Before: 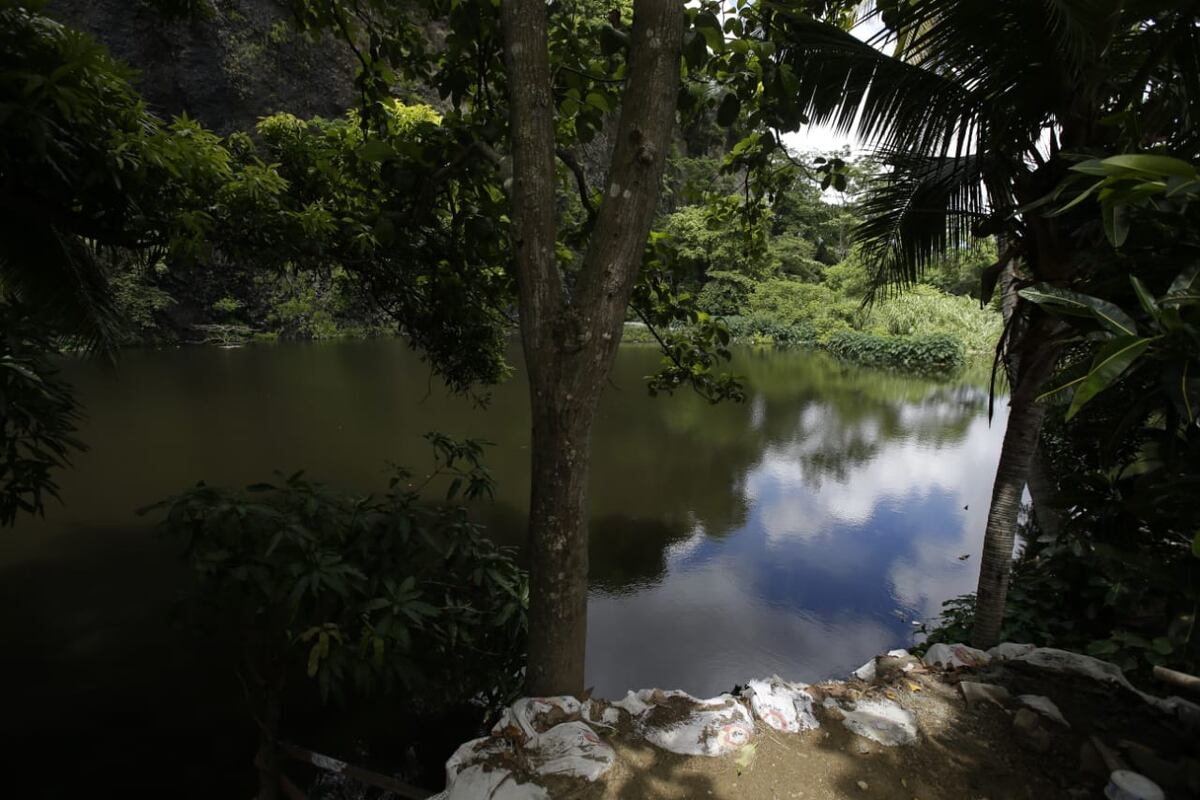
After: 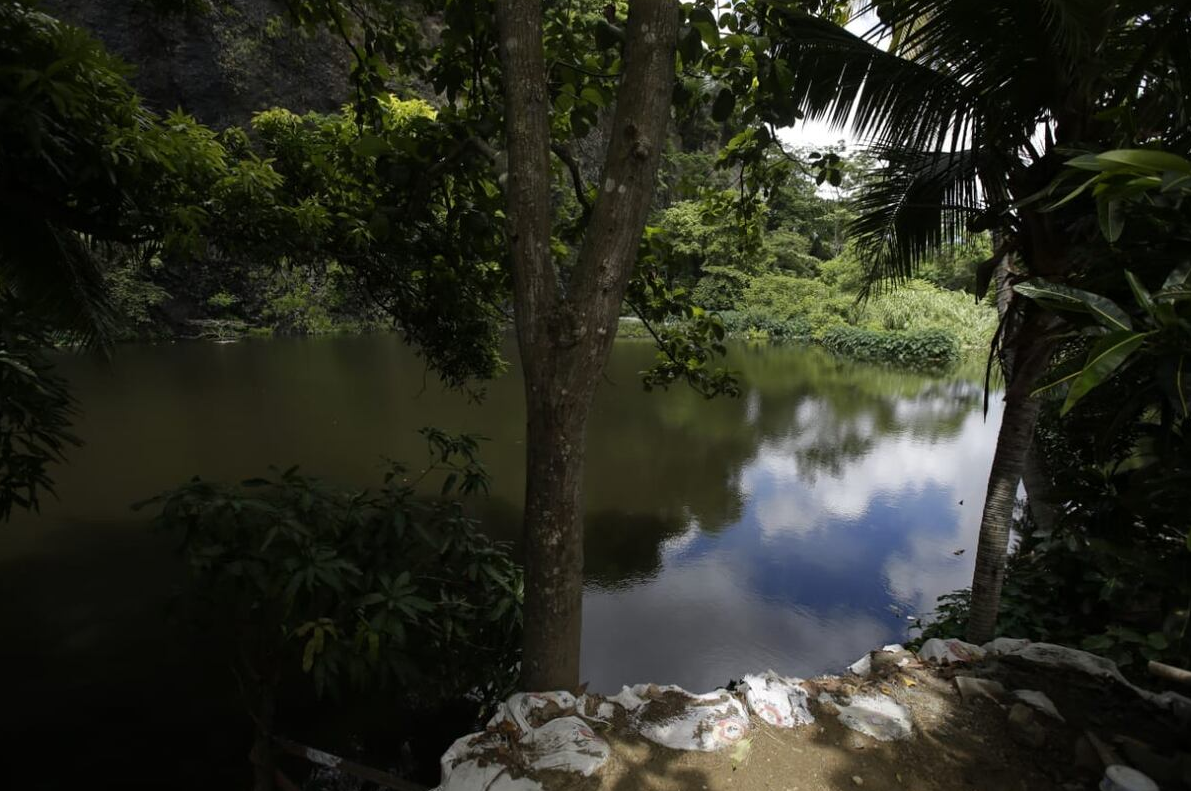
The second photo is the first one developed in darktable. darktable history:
crop: left 0.47%, top 0.655%, right 0.234%, bottom 0.43%
exposure: compensate highlight preservation false
